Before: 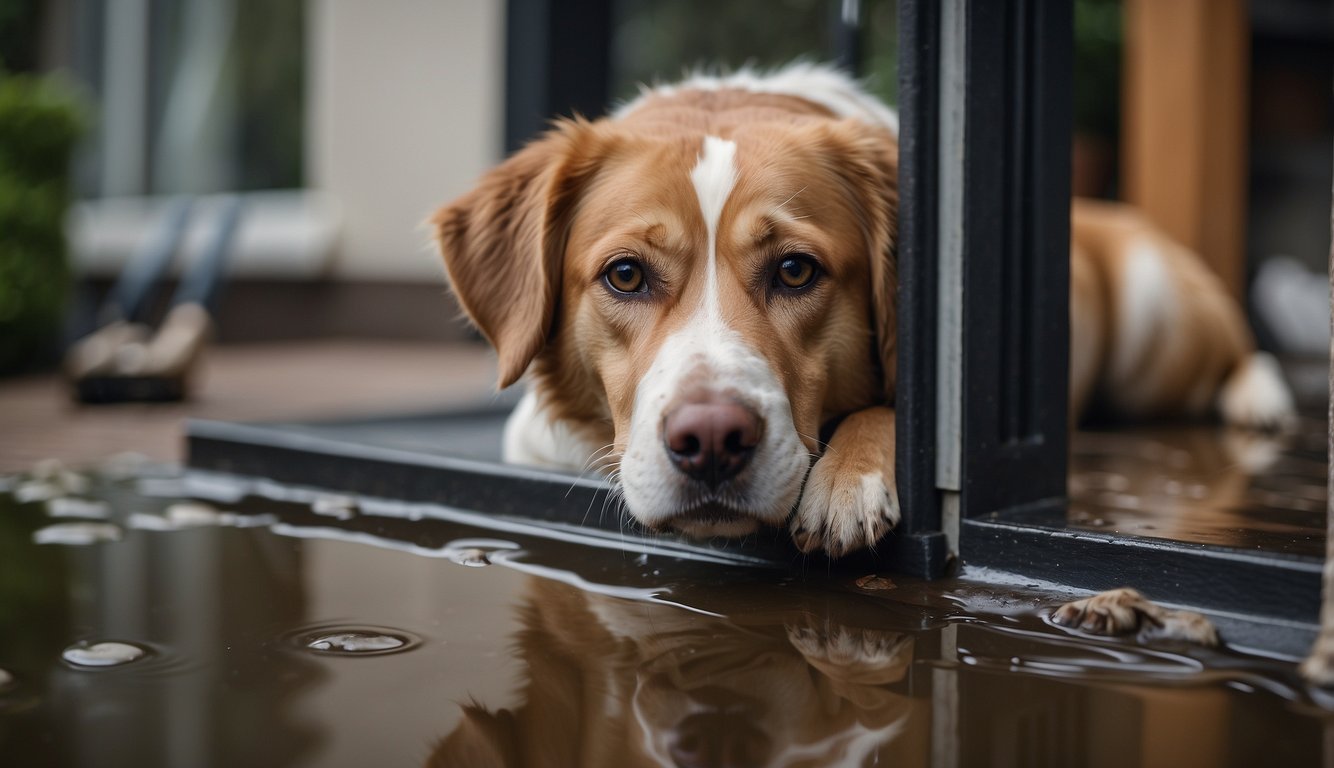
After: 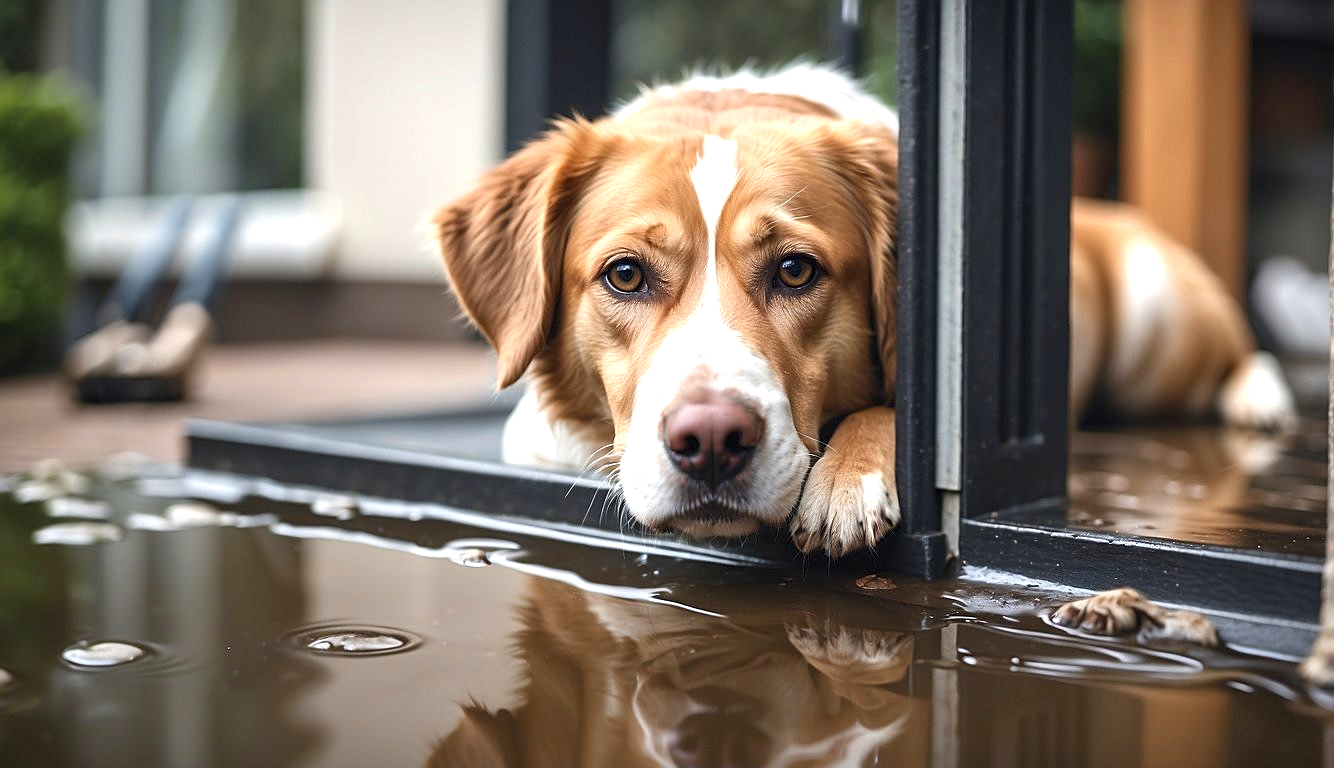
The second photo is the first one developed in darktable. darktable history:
sharpen: on, module defaults
exposure: black level correction 0, exposure 1.102 EV, compensate highlight preservation false
